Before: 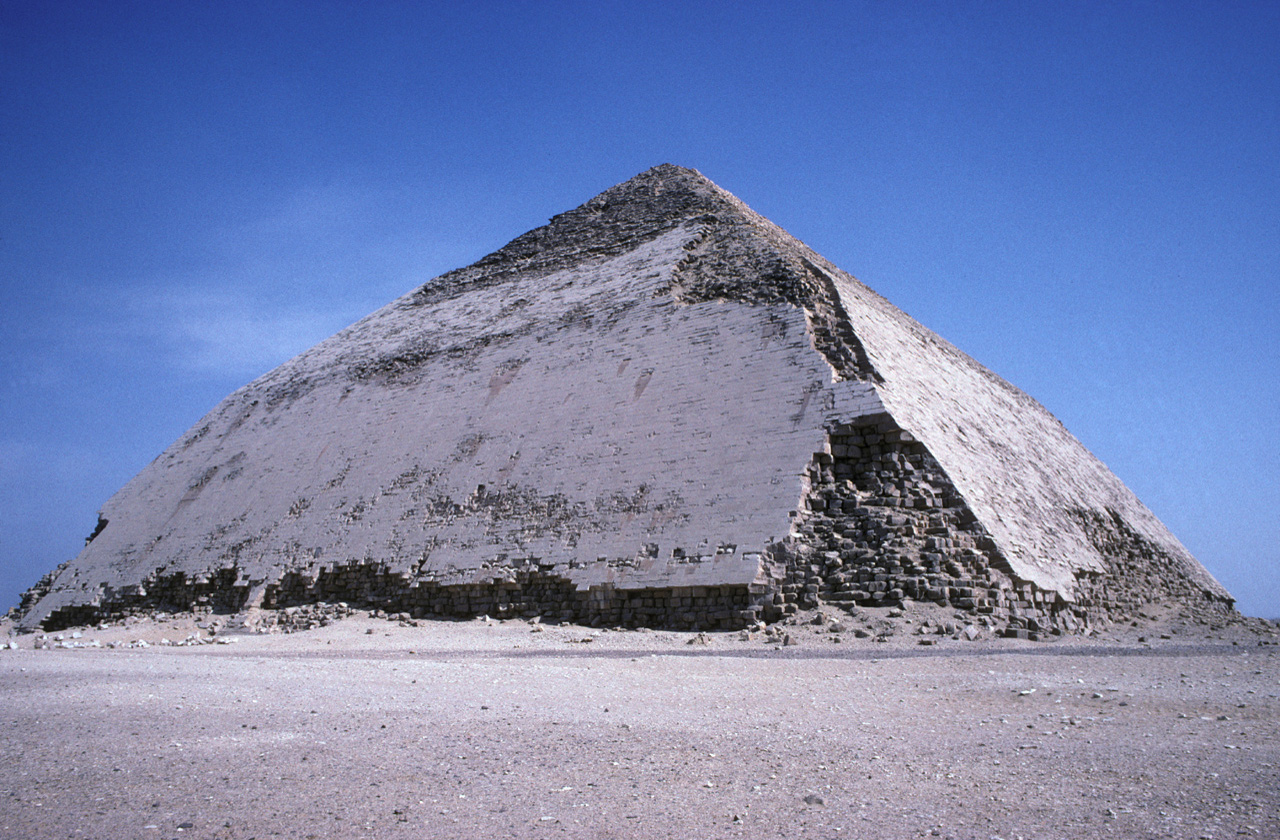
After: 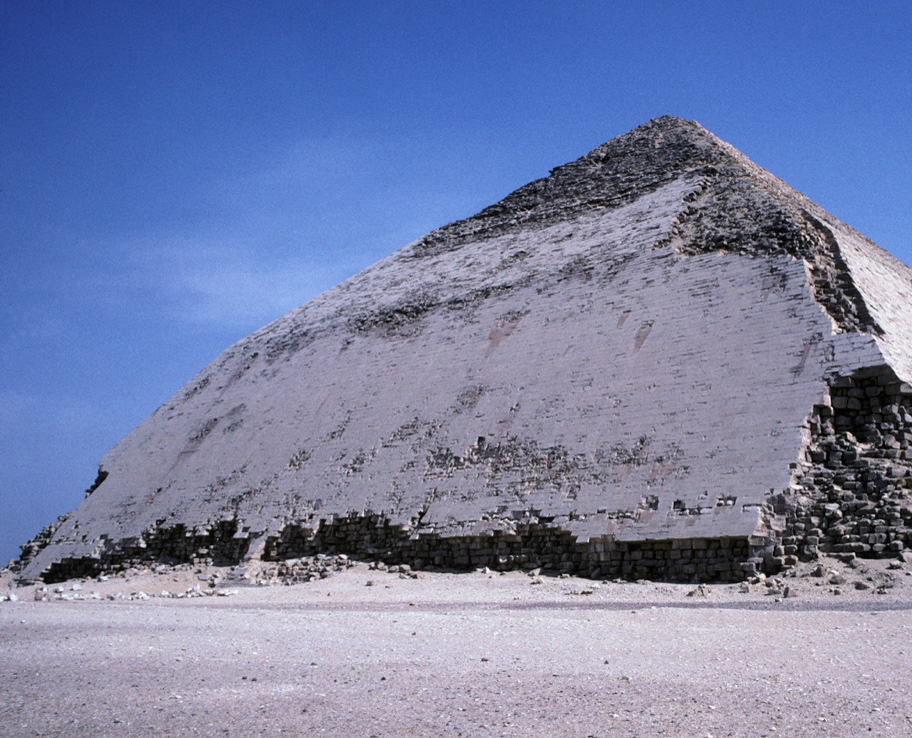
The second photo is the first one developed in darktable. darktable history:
filmic rgb: middle gray luminance 18.42%, black relative exposure -11.45 EV, white relative exposure 2.55 EV, threshold 6 EV, target black luminance 0%, hardness 8.41, latitude 99%, contrast 1.084, shadows ↔ highlights balance 0.505%, add noise in highlights 0, preserve chrominance max RGB, color science v3 (2019), use custom middle-gray values true, iterations of high-quality reconstruction 0, contrast in highlights soft, enable highlight reconstruction true
crop: top 5.803%, right 27.864%, bottom 5.804%
